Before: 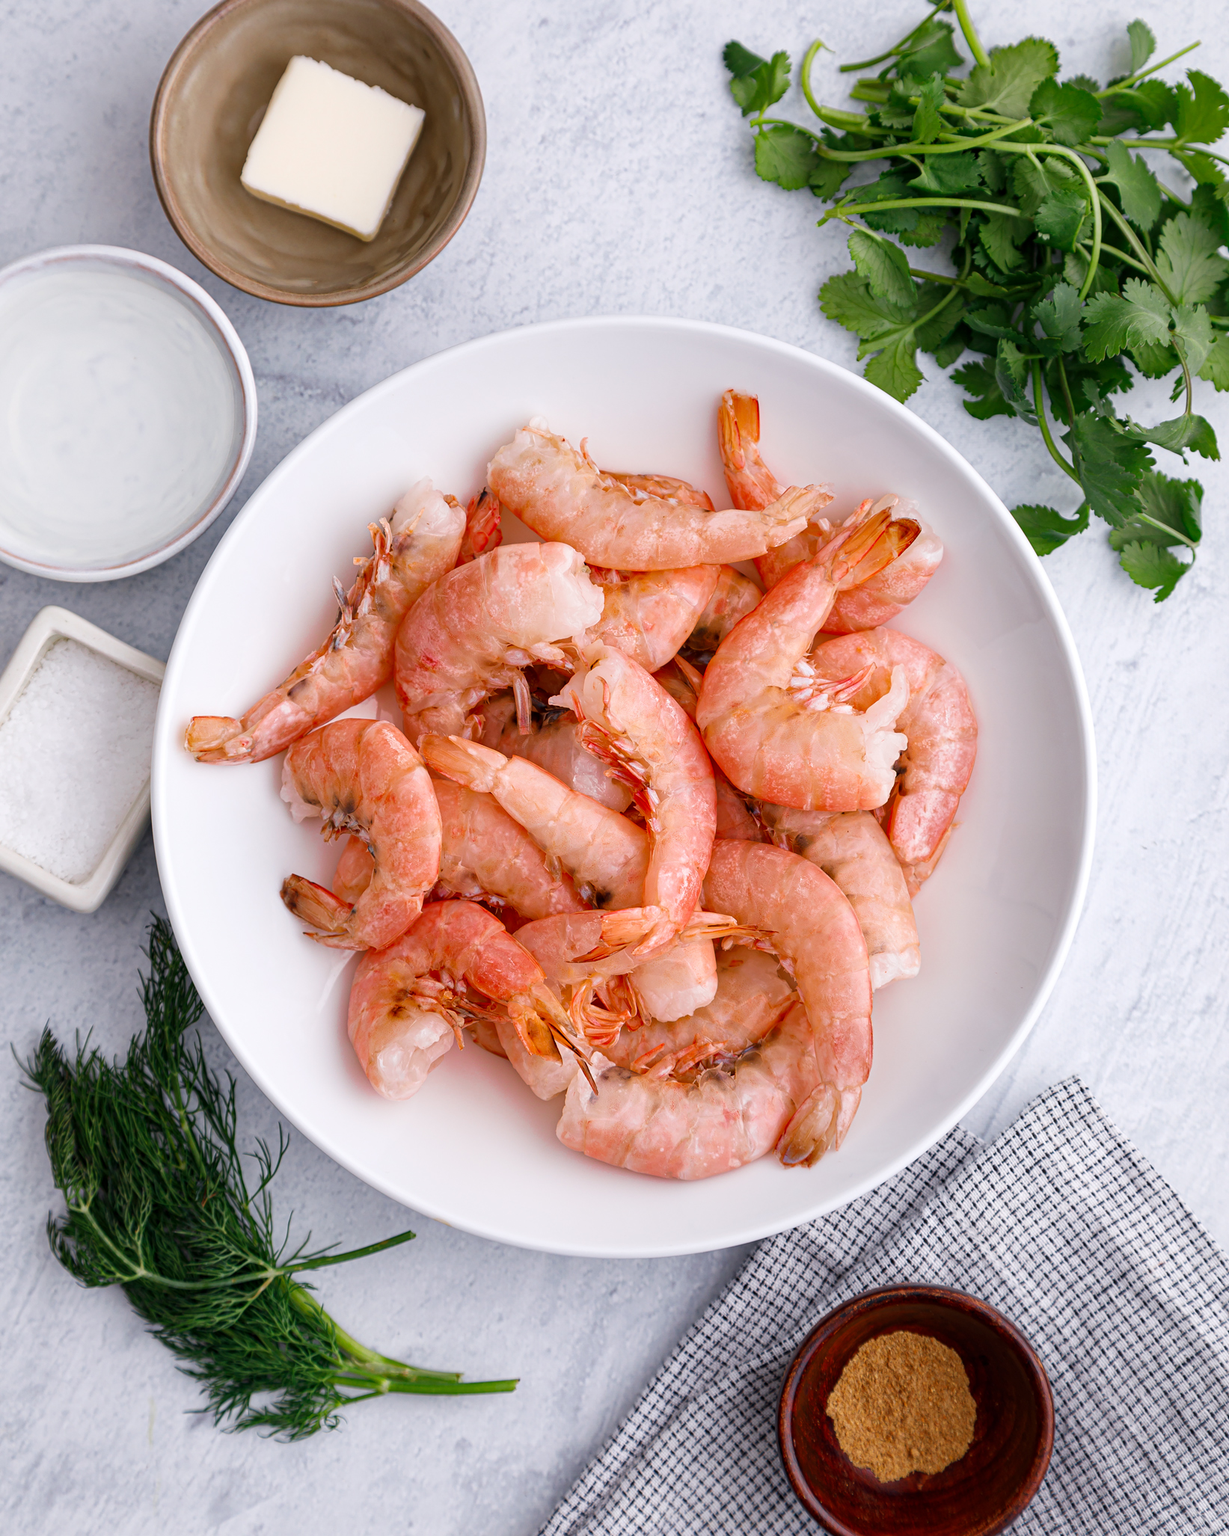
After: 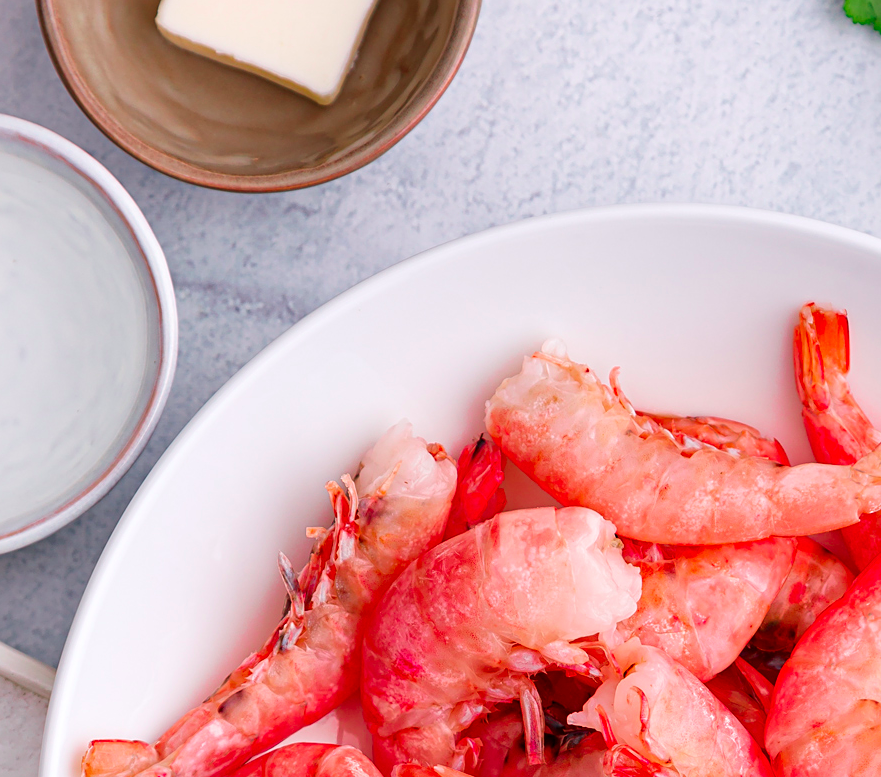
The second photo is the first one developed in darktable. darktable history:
color contrast: green-magenta contrast 1.73, blue-yellow contrast 1.15
sharpen: amount 0.2
crop: left 10.121%, top 10.631%, right 36.218%, bottom 51.526%
